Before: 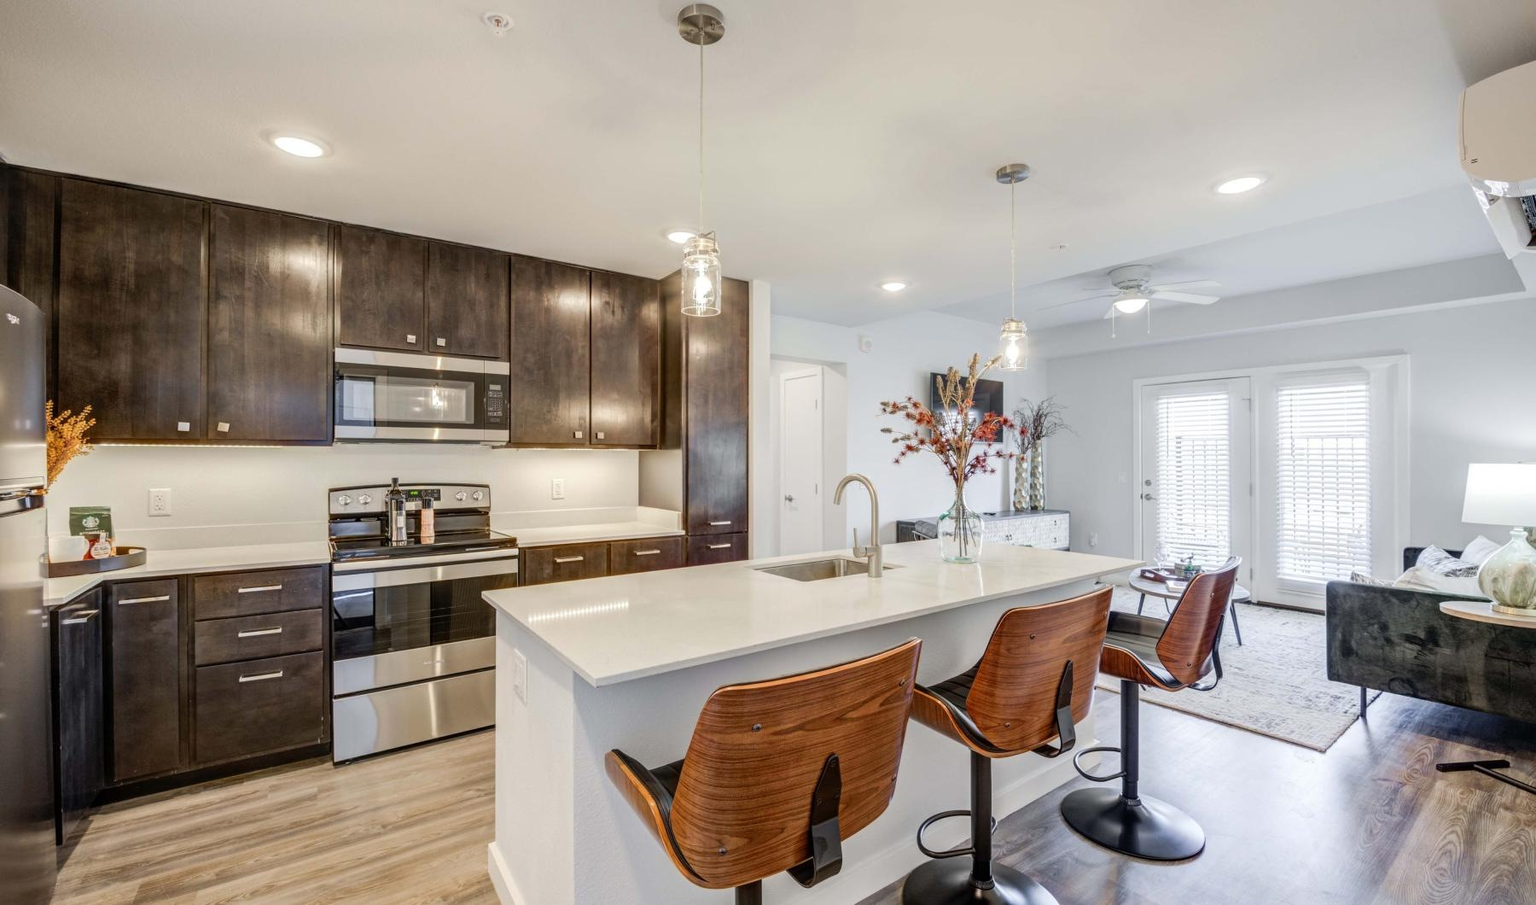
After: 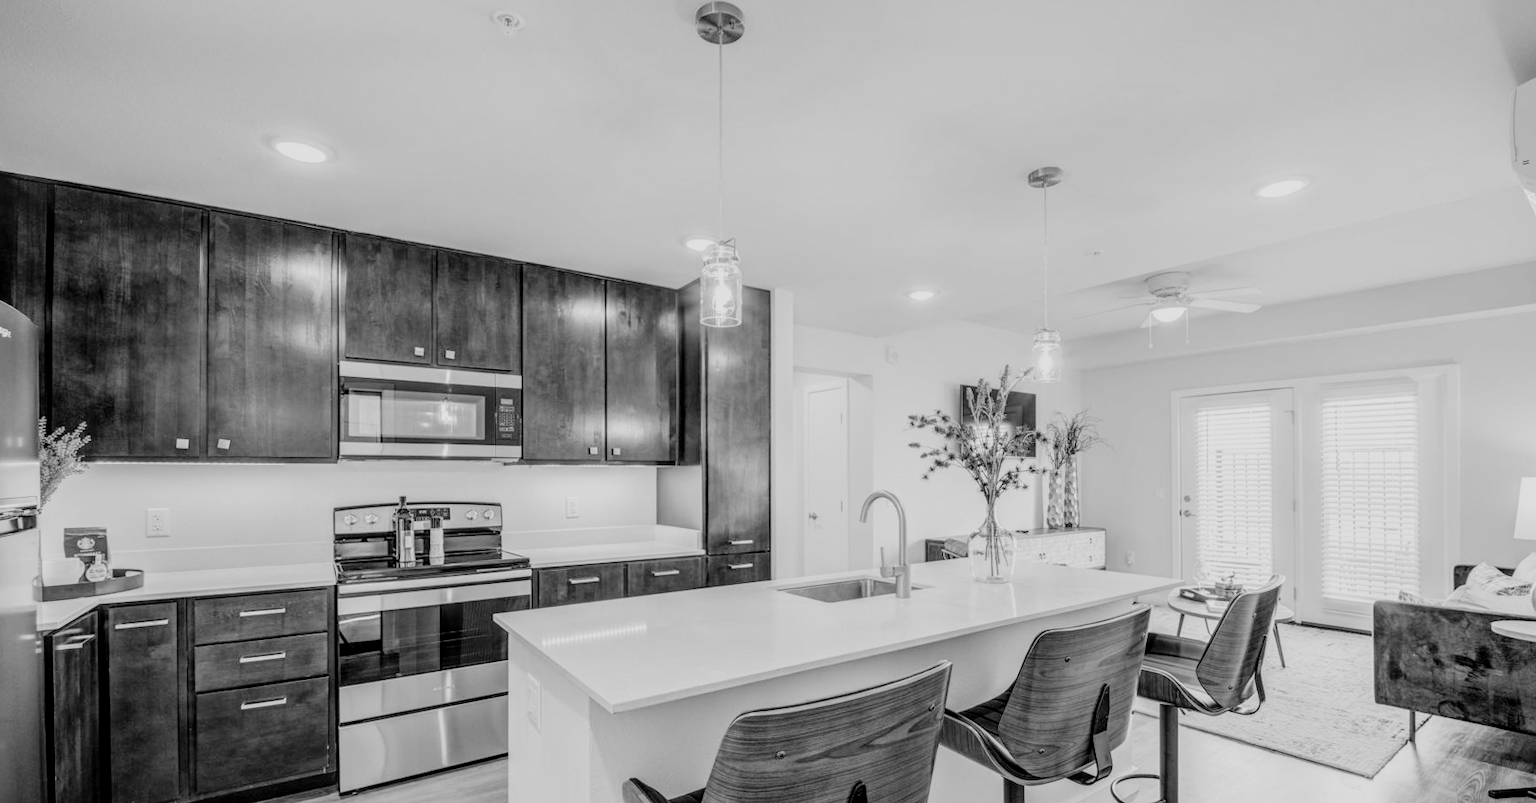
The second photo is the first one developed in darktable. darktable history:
exposure: black level correction -0.001, exposure 0.08 EV, compensate highlight preservation false
tone equalizer: on, module defaults
color calibration: output gray [0.21, 0.42, 0.37, 0], gray › normalize channels true, illuminant same as pipeline (D50), adaptation XYZ, x 0.346, y 0.359, gamut compression 0
filmic rgb: black relative exposure -7.48 EV, white relative exposure 4.83 EV, hardness 3.4, color science v6 (2022)
crop and rotate: angle 0.2°, left 0.275%, right 3.127%, bottom 14.18%
local contrast: on, module defaults
contrast brightness saturation: brightness 0.15
